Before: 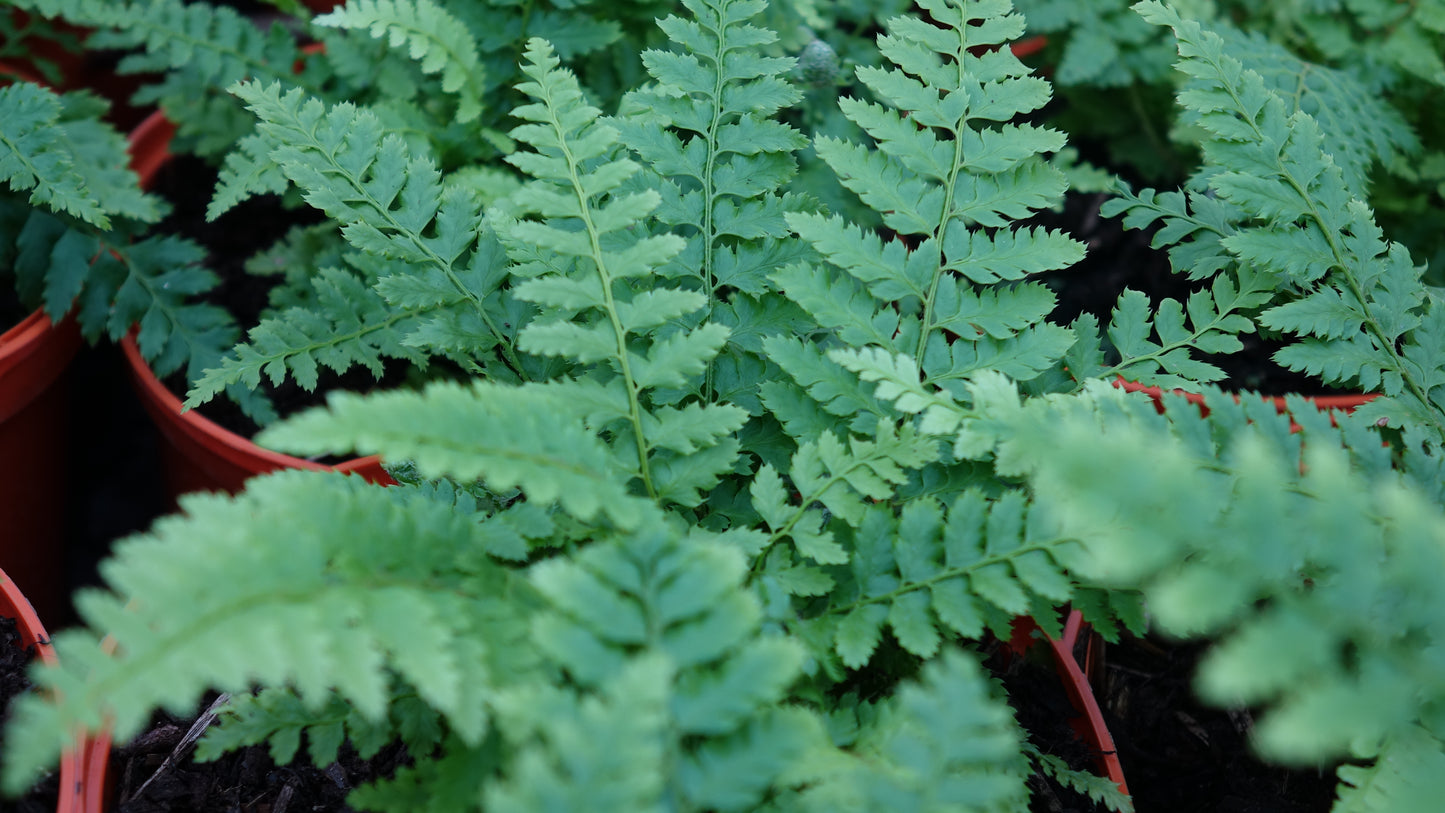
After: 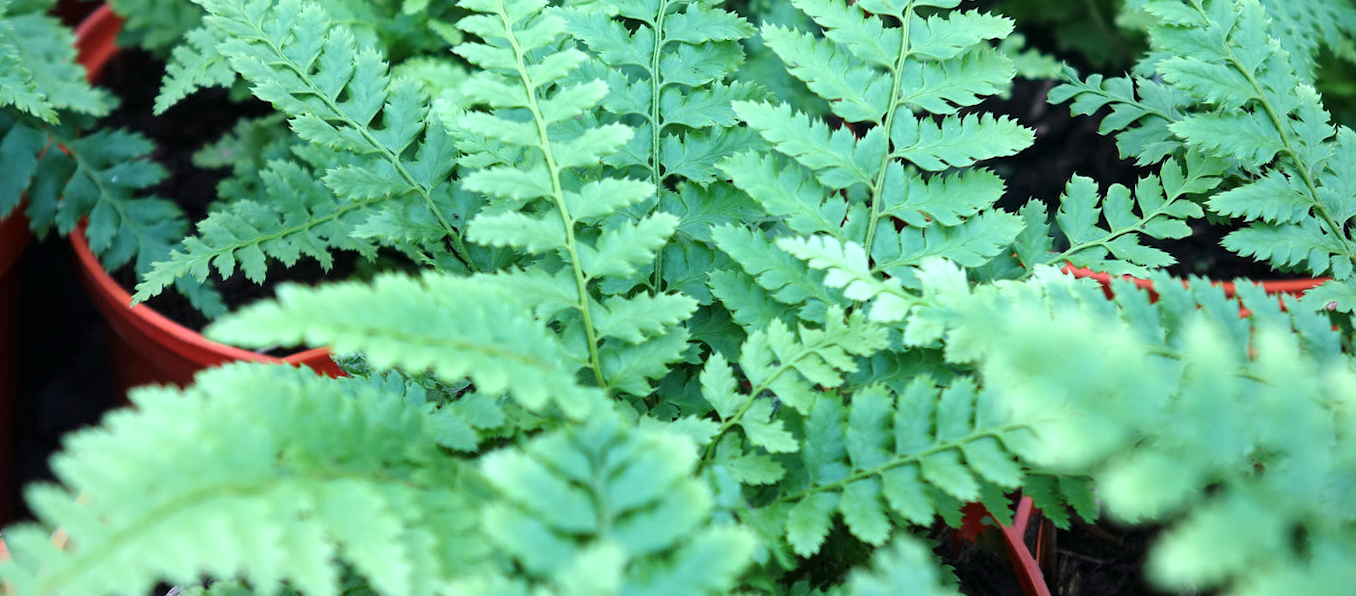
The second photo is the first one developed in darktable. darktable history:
crop and rotate: left 2.991%, top 13.302%, right 1.981%, bottom 12.636%
rotate and perspective: rotation -0.45°, automatic cropping original format, crop left 0.008, crop right 0.992, crop top 0.012, crop bottom 0.988
exposure: exposure 1 EV, compensate highlight preservation false
